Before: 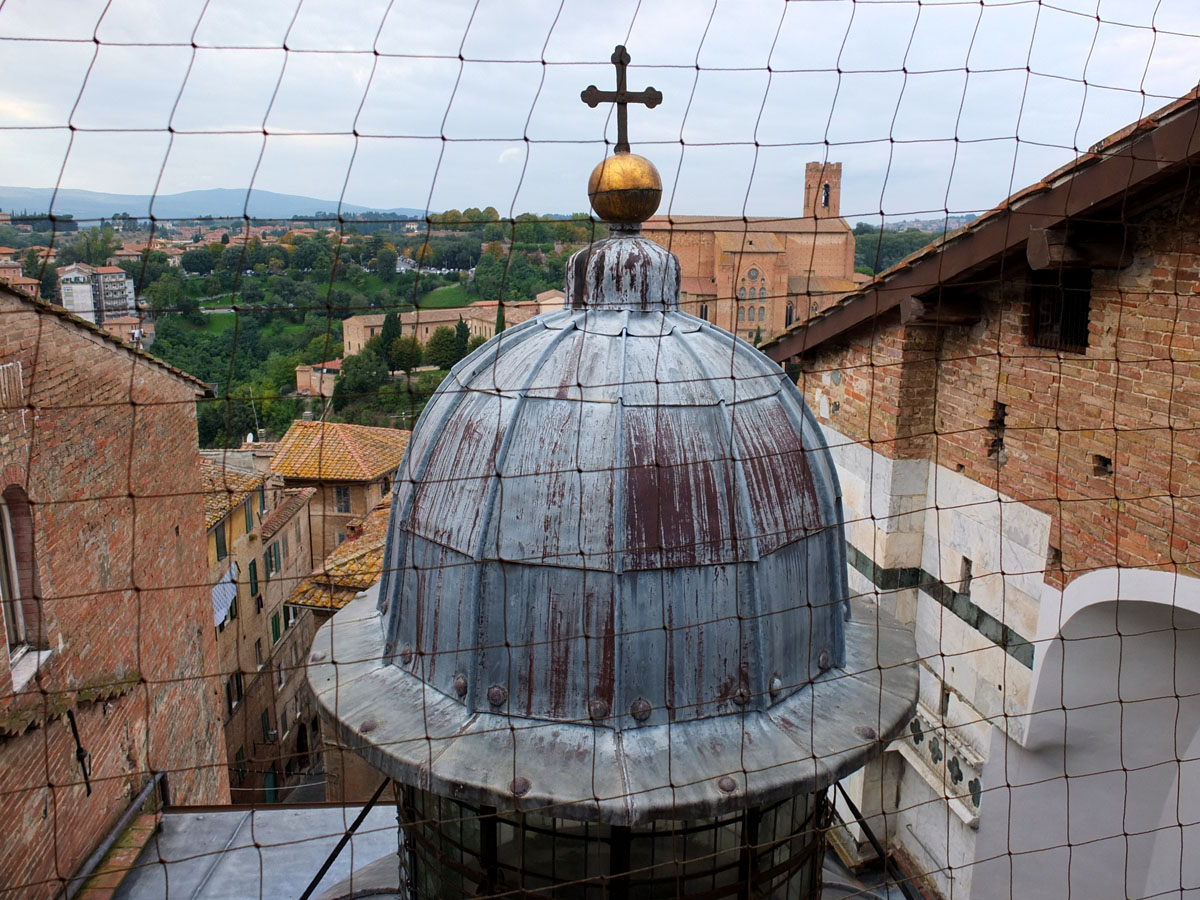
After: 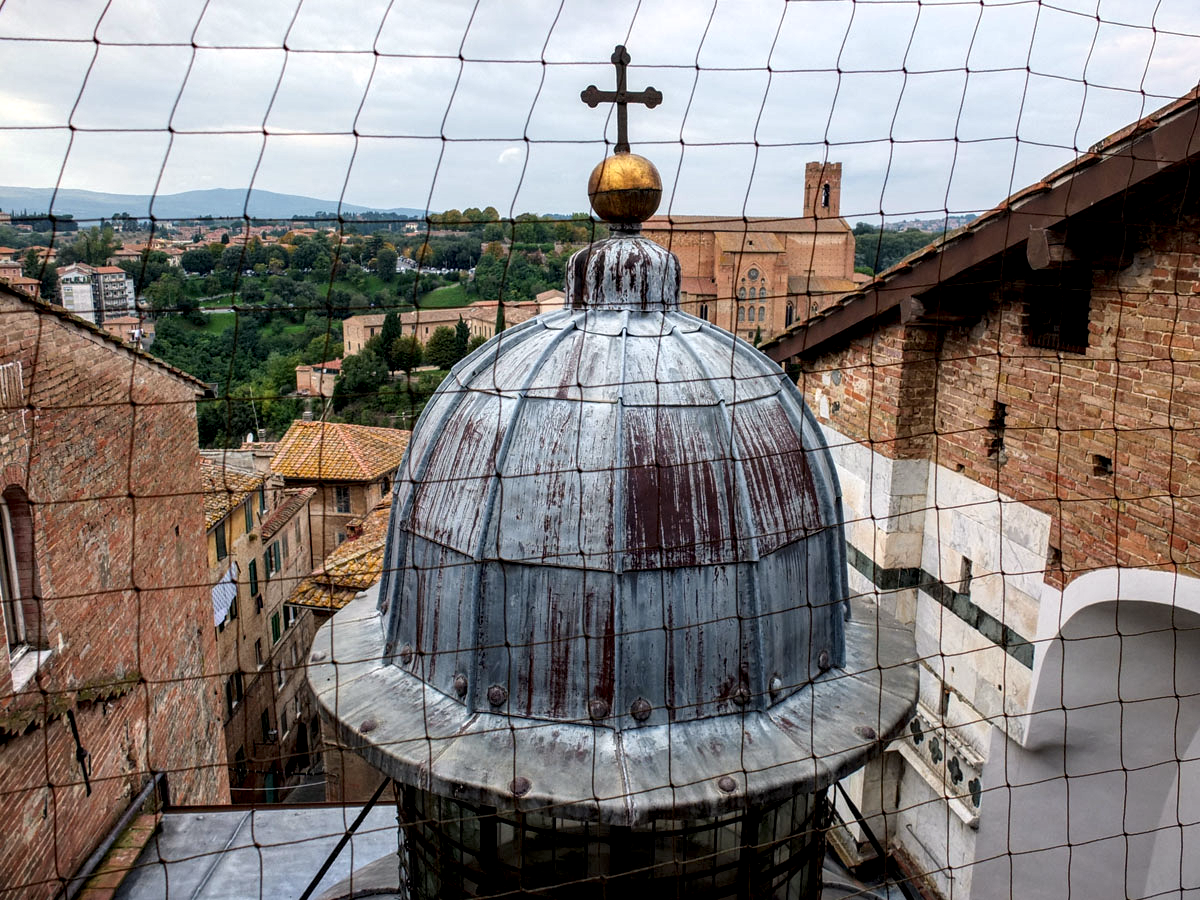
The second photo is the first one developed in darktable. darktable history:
white balance: red 1.009, blue 0.985
local contrast: highlights 60%, shadows 60%, detail 160%
